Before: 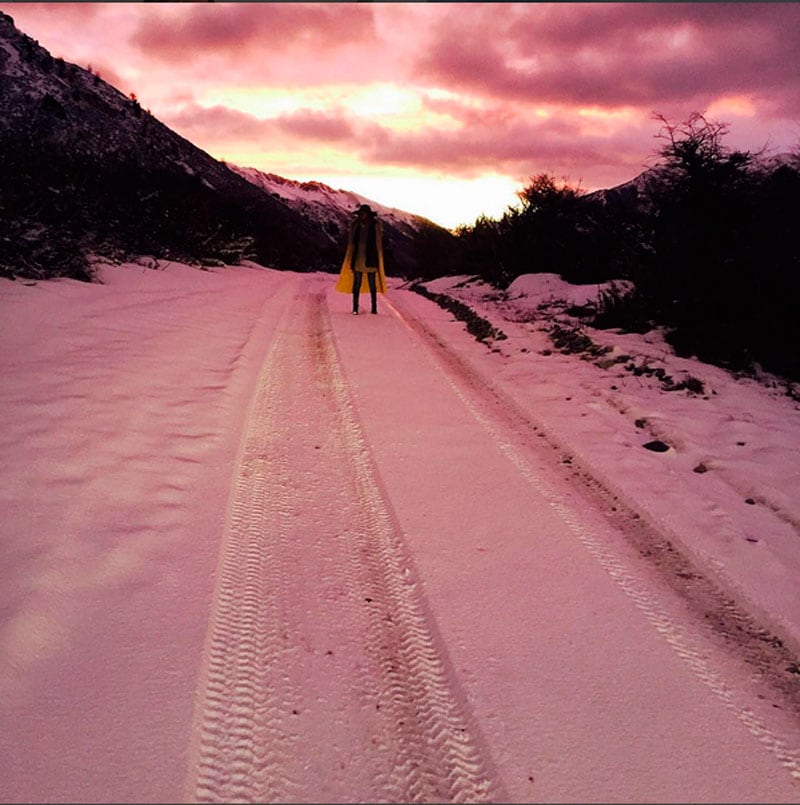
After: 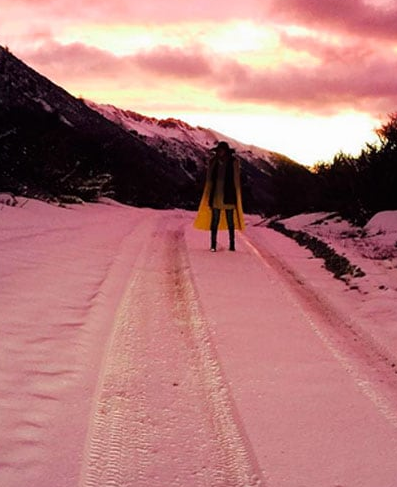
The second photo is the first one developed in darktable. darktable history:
crop: left 17.786%, top 7.832%, right 32.481%, bottom 31.643%
